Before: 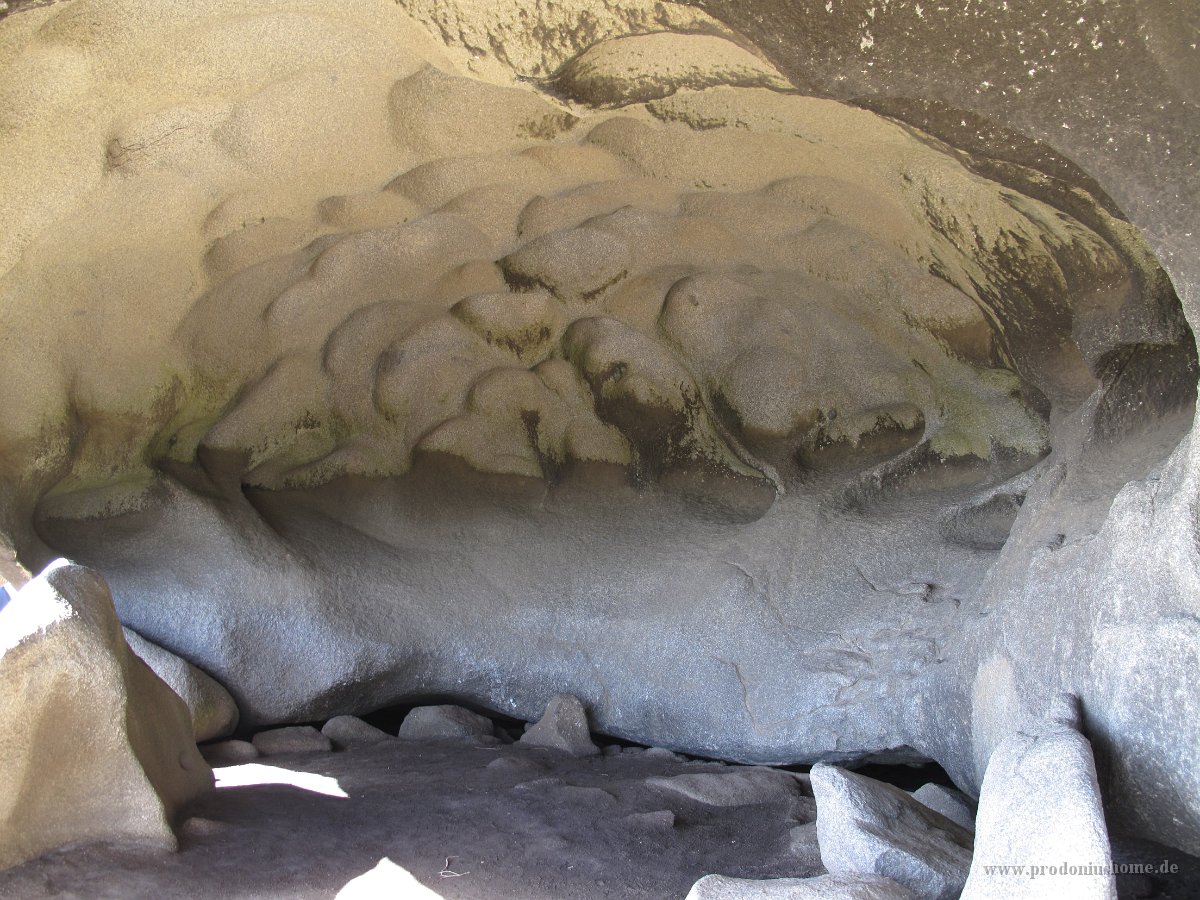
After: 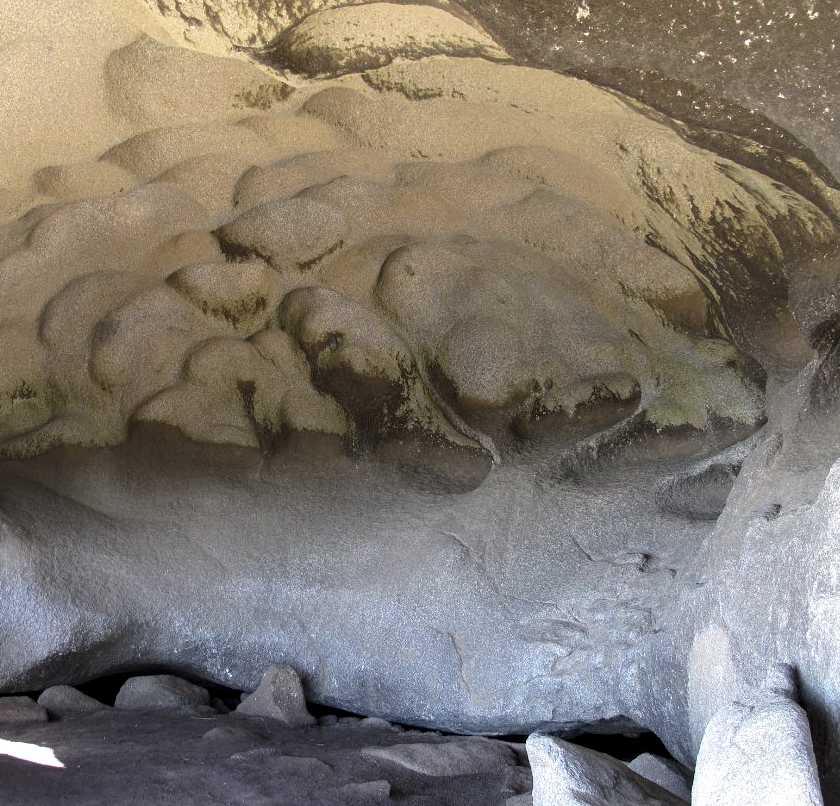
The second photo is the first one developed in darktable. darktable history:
local contrast: highlights 25%, shadows 76%, midtone range 0.75
crop and rotate: left 23.669%, top 3.422%, right 6.249%, bottom 6.929%
